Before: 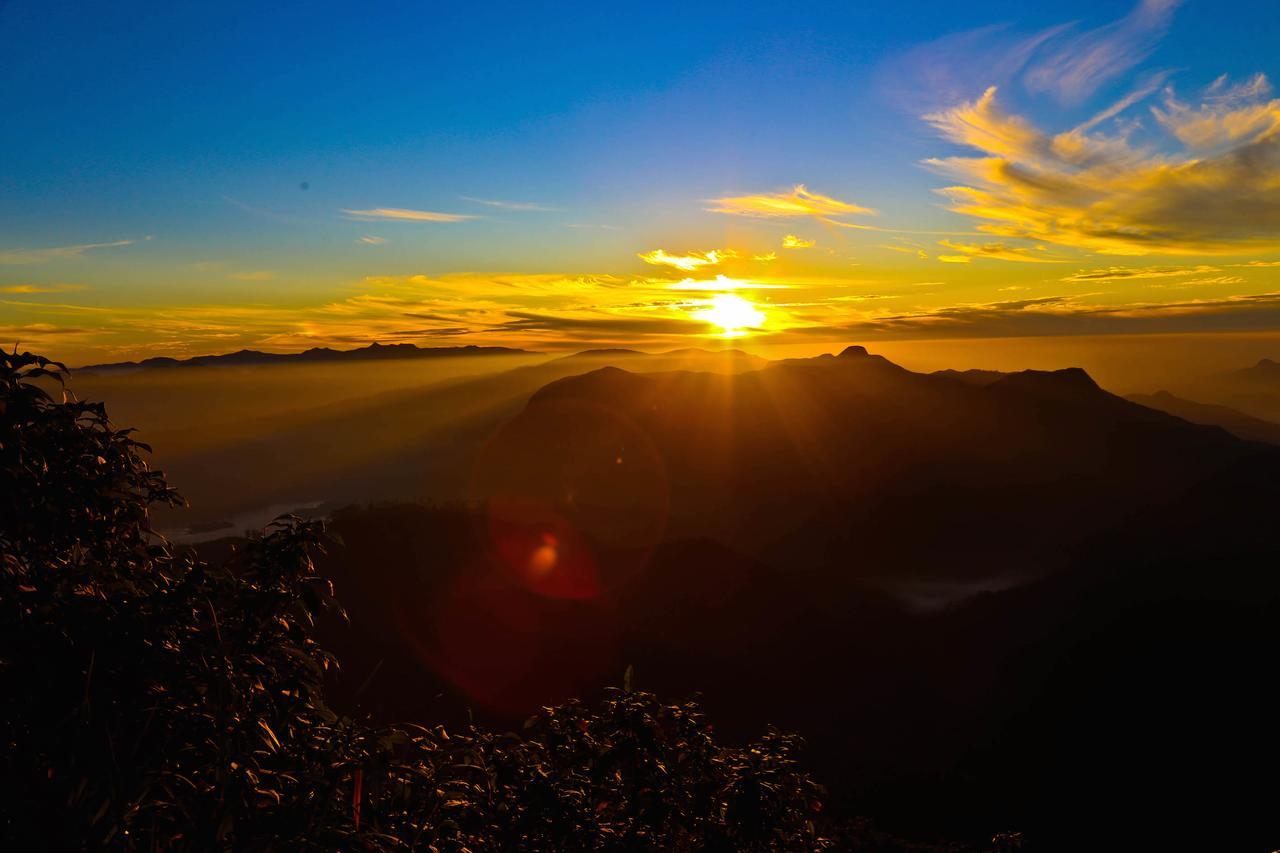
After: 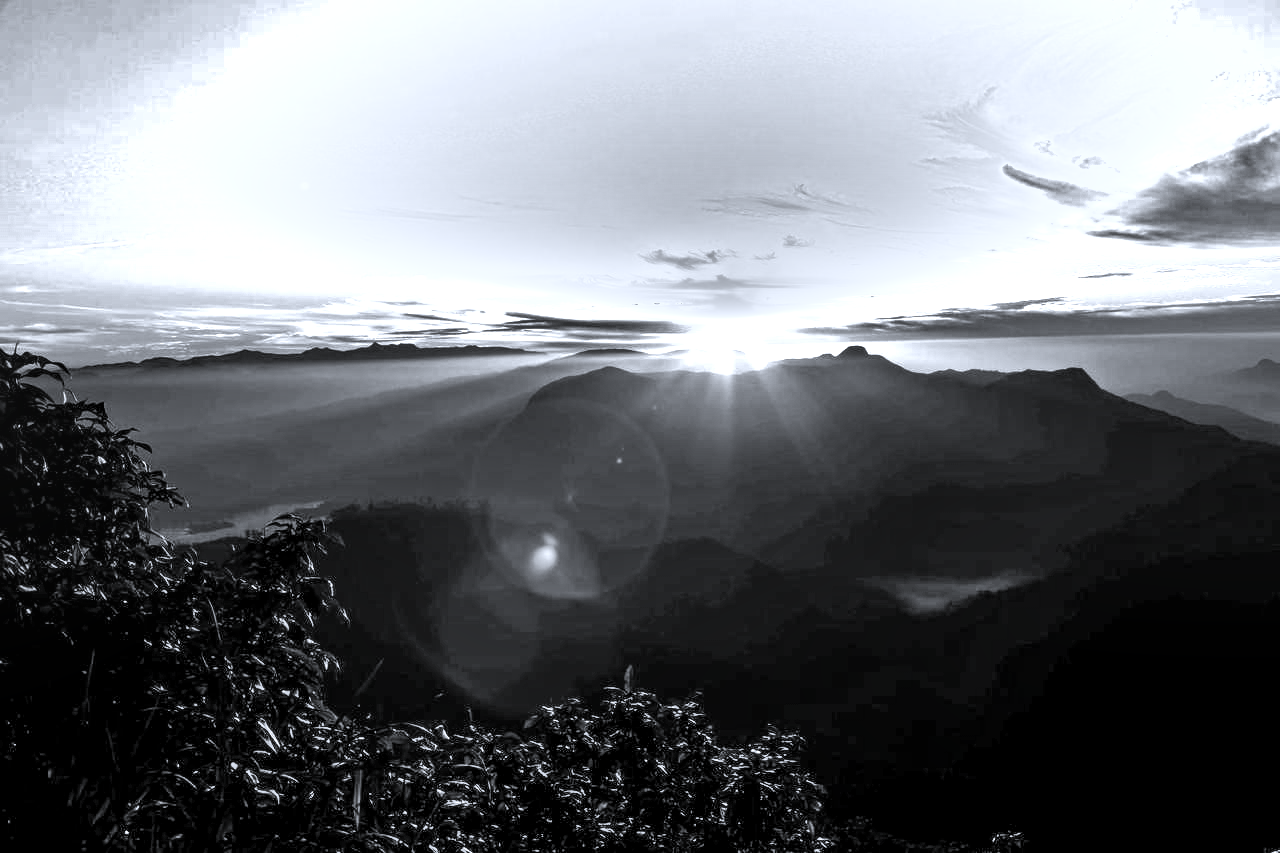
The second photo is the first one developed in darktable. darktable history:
local contrast: on, module defaults
color balance rgb: perceptual saturation grading › global saturation 20%, perceptual saturation grading › highlights -49.507%, perceptual saturation grading › shadows 24.151%, perceptual brilliance grading › highlights 10.541%, perceptual brilliance grading › shadows -11.004%, global vibrance 9.611%
color calibration: output gray [0.246, 0.254, 0.501, 0], illuminant custom, x 0.368, y 0.373, temperature 4342.75 K
shadows and highlights: low approximation 0.01, soften with gaussian
exposure: black level correction 0.001, exposure 1.993 EV, compensate exposure bias true, compensate highlight preservation false
color correction: highlights a* -0.704, highlights b* -8.52
velvia: strength 6.29%
levels: levels [0, 0.492, 0.984]
